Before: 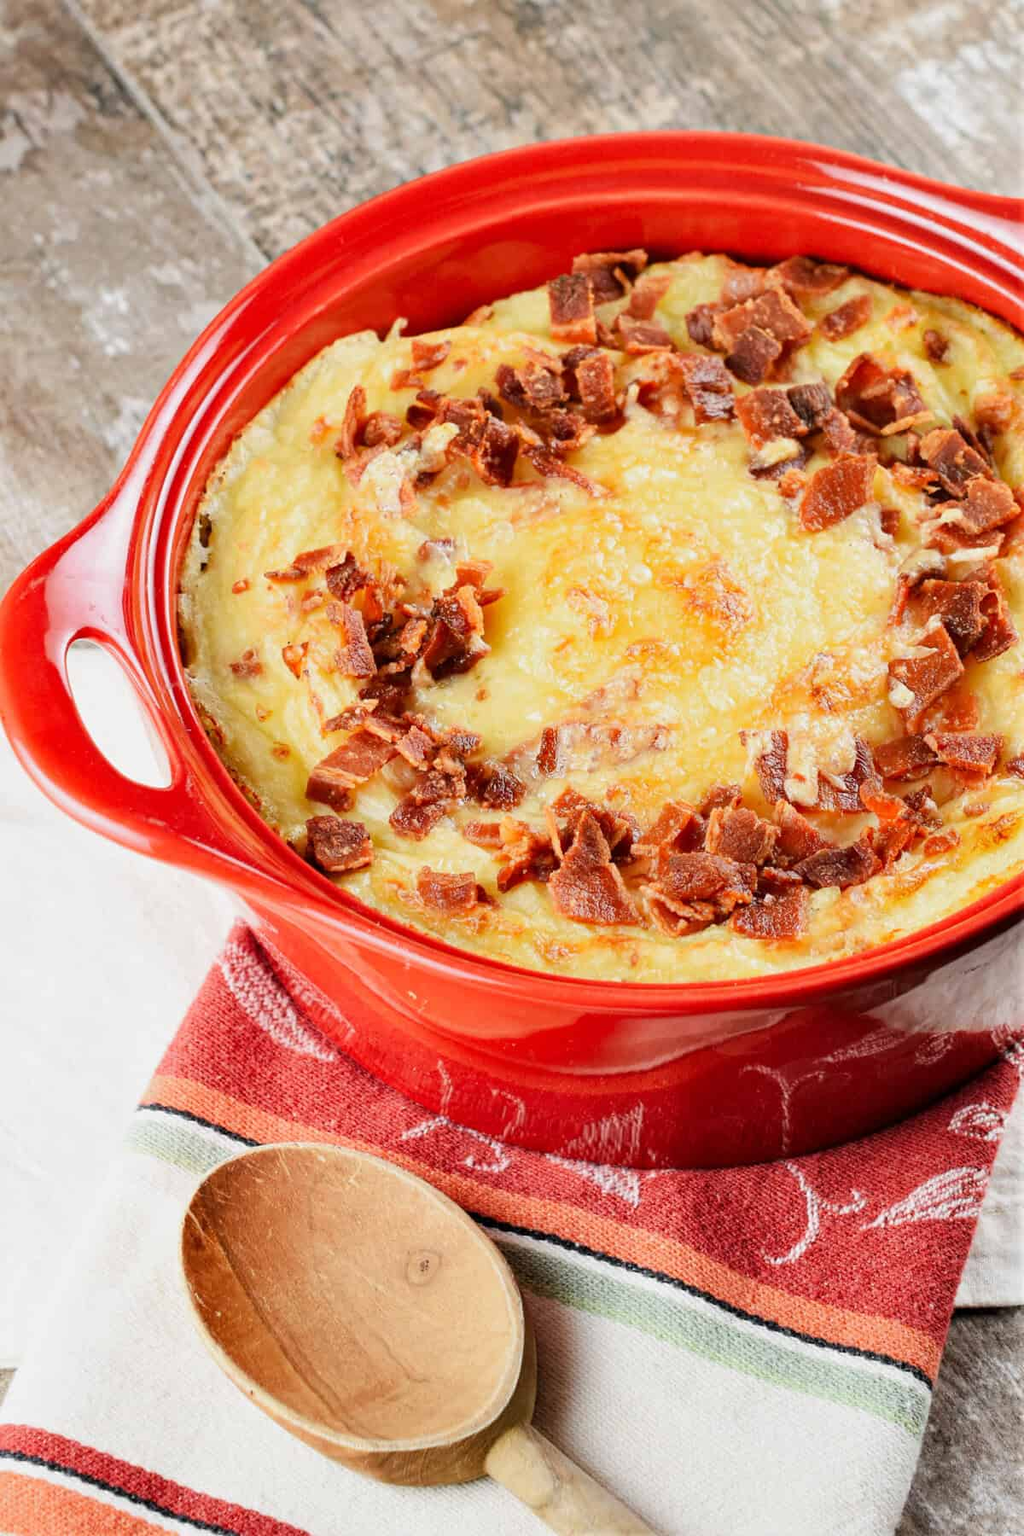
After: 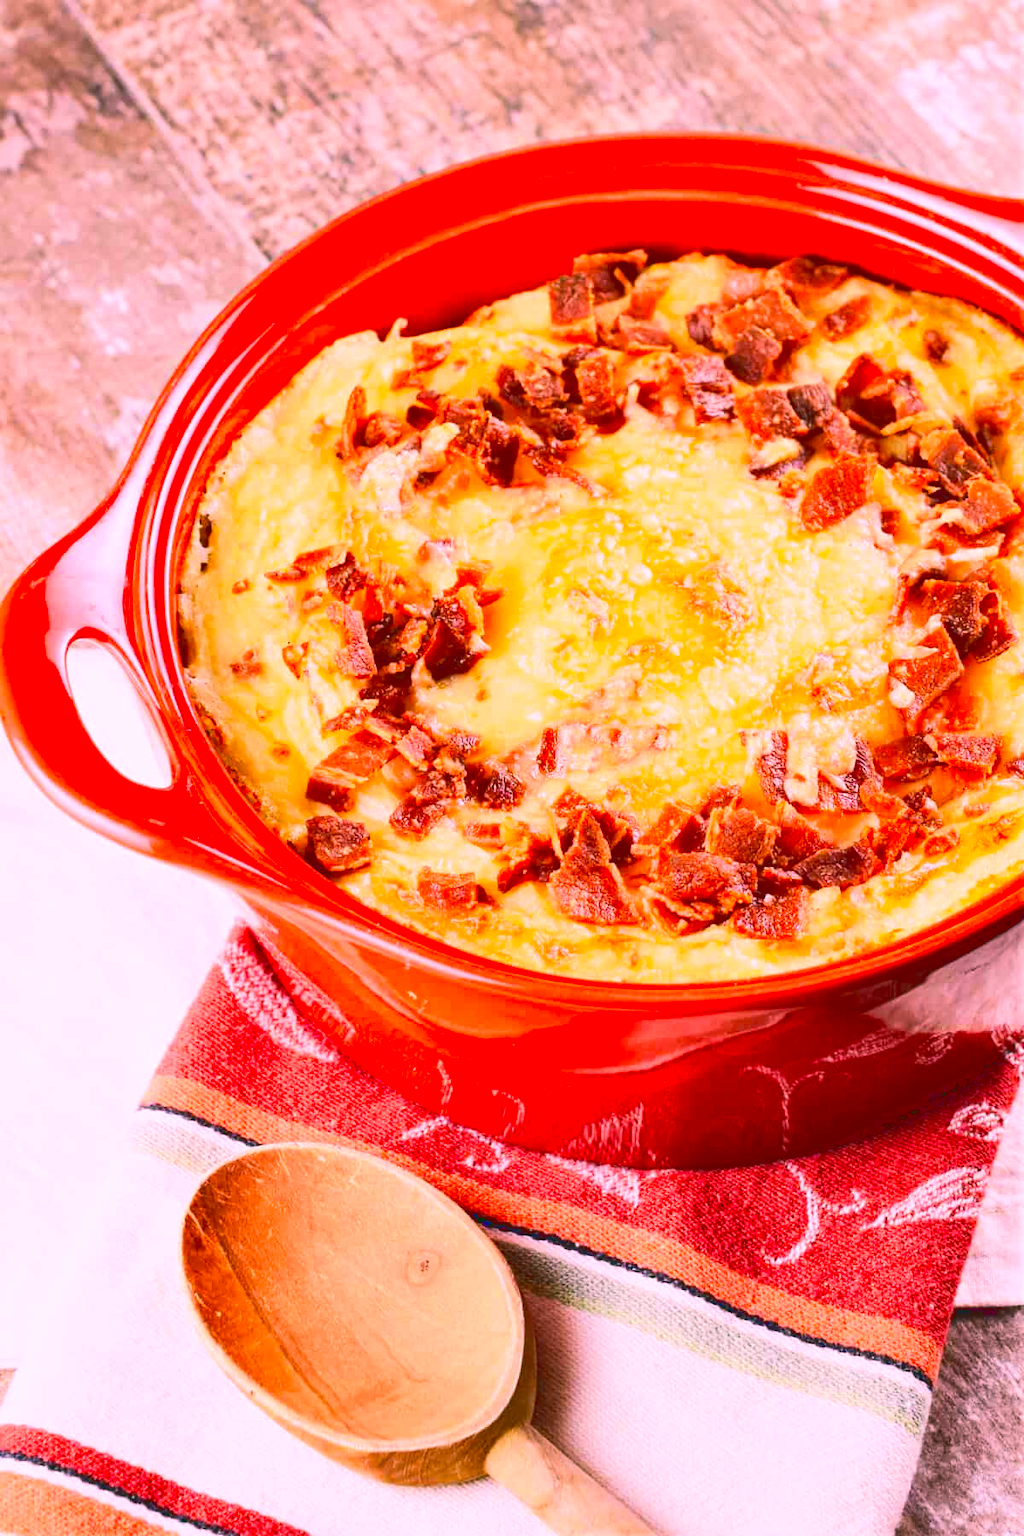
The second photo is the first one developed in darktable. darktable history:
white balance: red 1.188, blue 1.11
tone curve: curves: ch0 [(0, 0.129) (0.187, 0.207) (0.729, 0.789) (1, 1)], color space Lab, linked channels, preserve colors none
velvia: on, module defaults
tone equalizer: -8 EV 0.06 EV, smoothing diameter 25%, edges refinement/feathering 10, preserve details guided filter
exposure: compensate highlight preservation false
color balance: output saturation 120%
